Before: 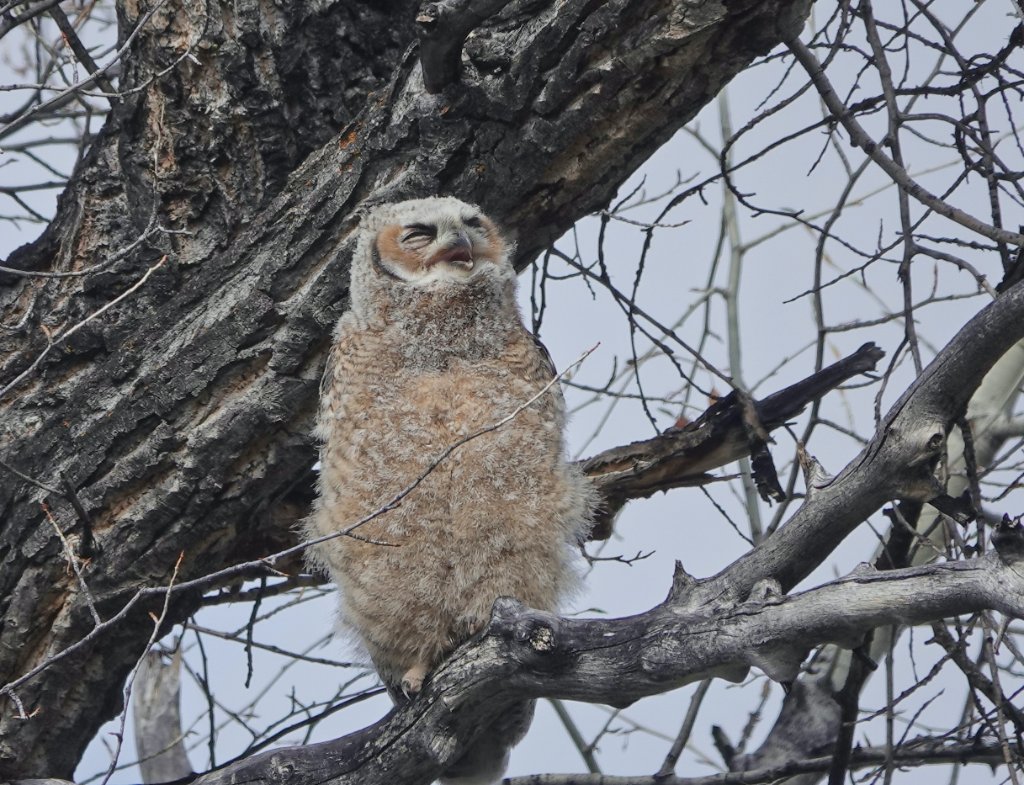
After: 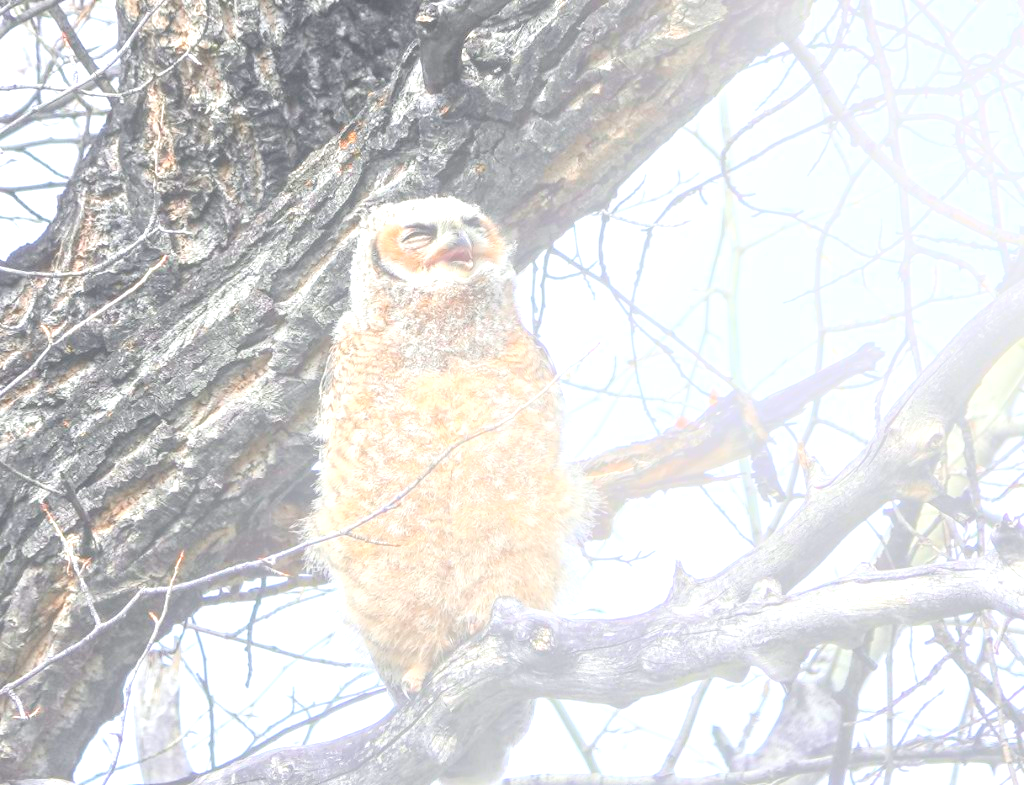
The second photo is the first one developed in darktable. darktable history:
bloom: size 40%
exposure: black level correction 0, exposure 1.45 EV, compensate exposure bias true, compensate highlight preservation false
local contrast: on, module defaults
